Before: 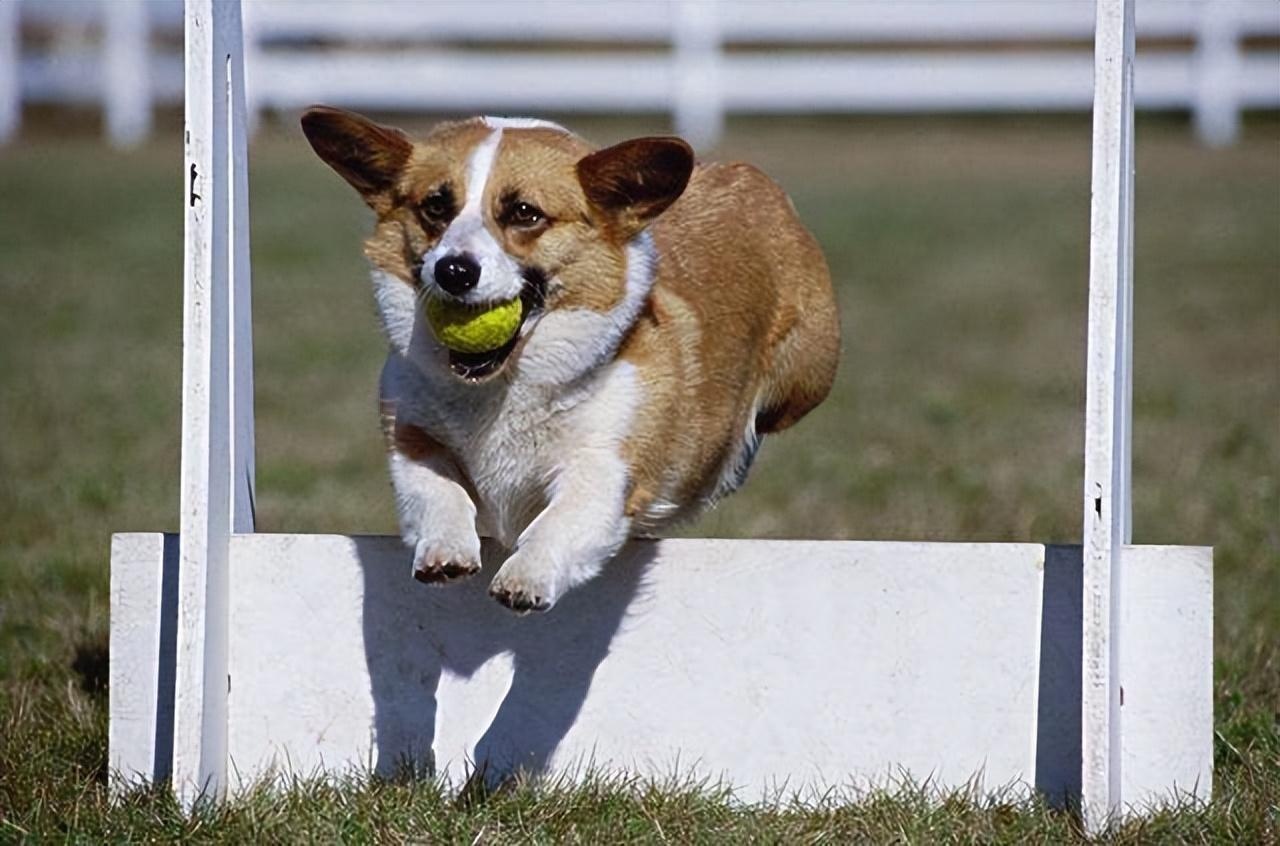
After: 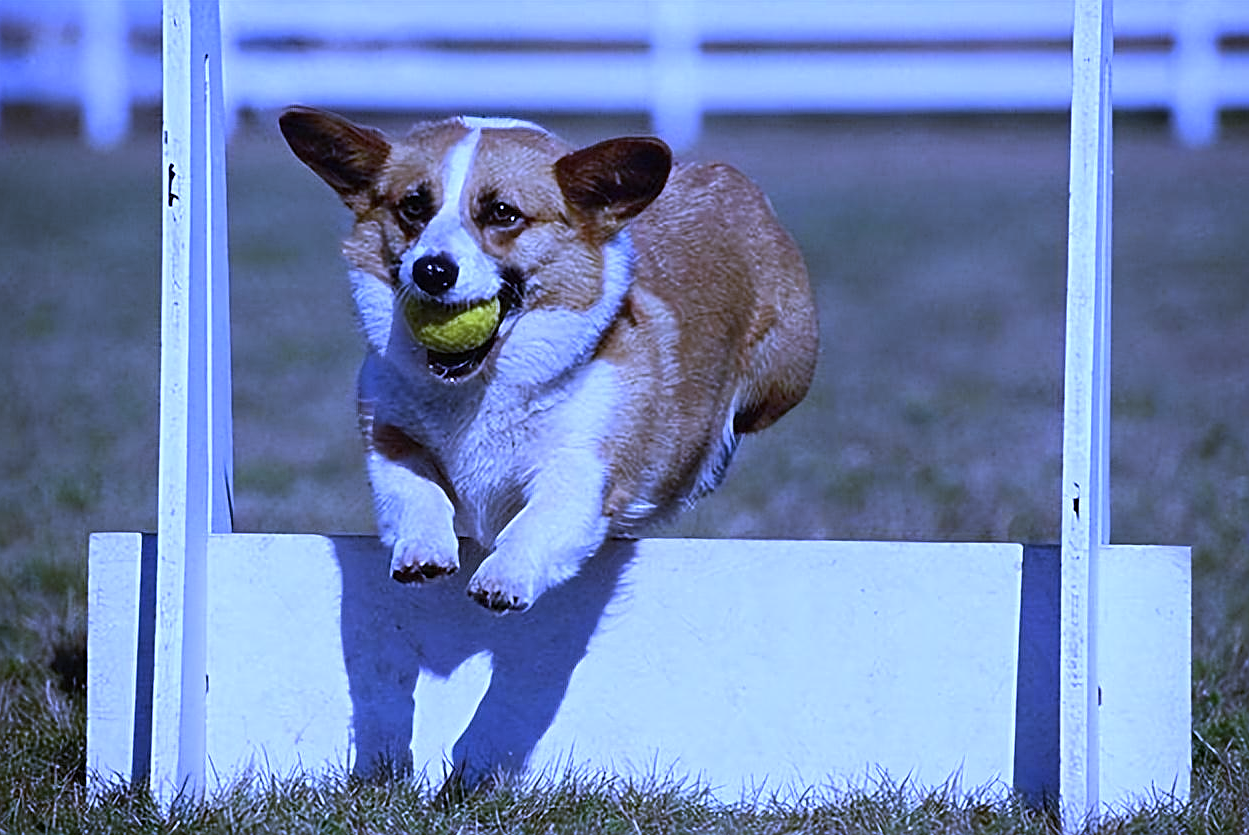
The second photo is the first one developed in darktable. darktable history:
color correction: highlights a* 15.46, highlights b* -20.56
crop and rotate: left 1.774%, right 0.633%, bottom 1.28%
white balance: red 0.766, blue 1.537
sharpen: on, module defaults
